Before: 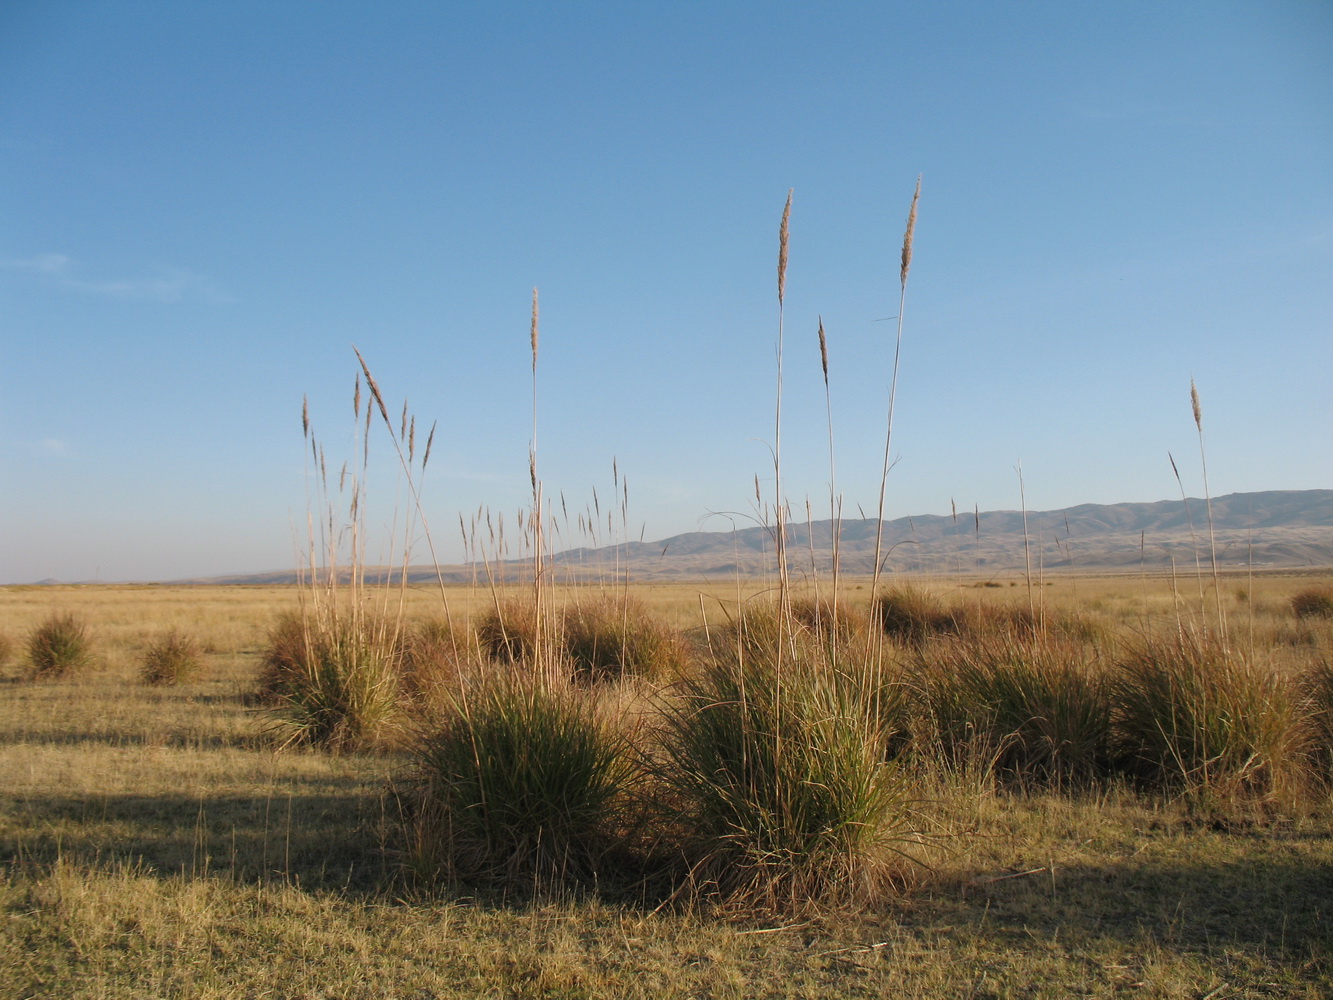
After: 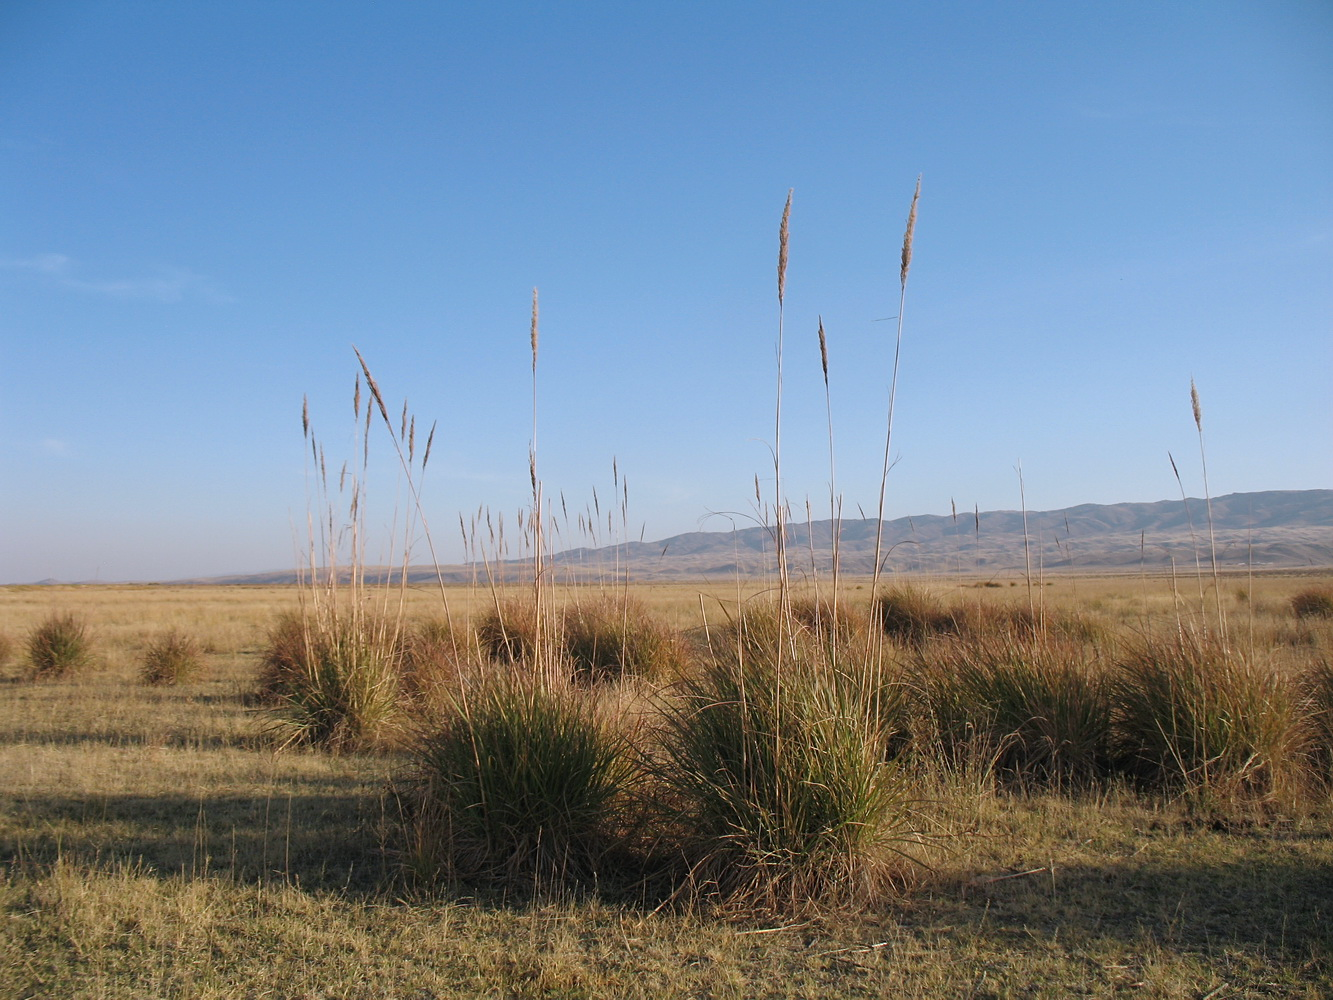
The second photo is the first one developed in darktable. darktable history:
color calibration: illuminant as shot in camera, x 0.358, y 0.373, temperature 4628.91 K
sharpen: amount 0.2
